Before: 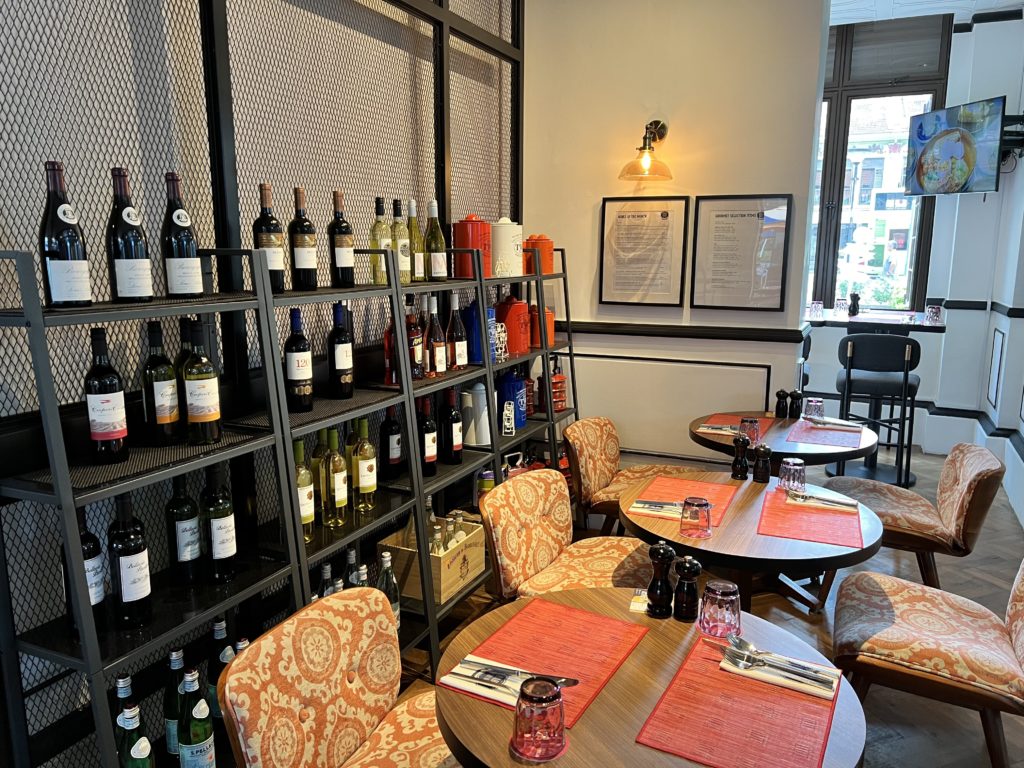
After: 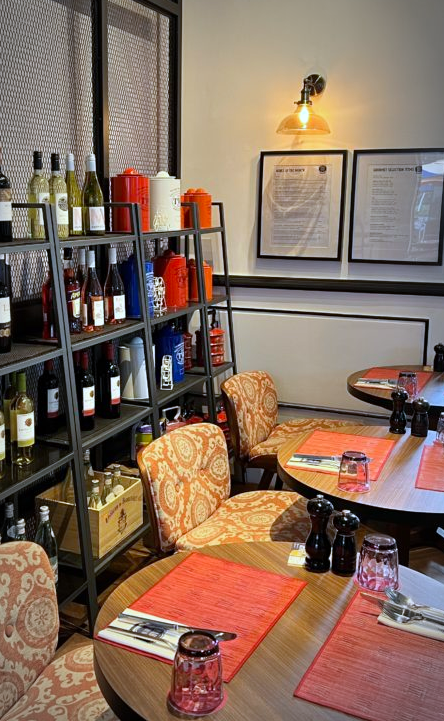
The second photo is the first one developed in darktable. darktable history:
white balance: red 0.948, green 1.02, blue 1.176
crop: left 33.452%, top 6.025%, right 23.155%
vignetting: automatic ratio true
